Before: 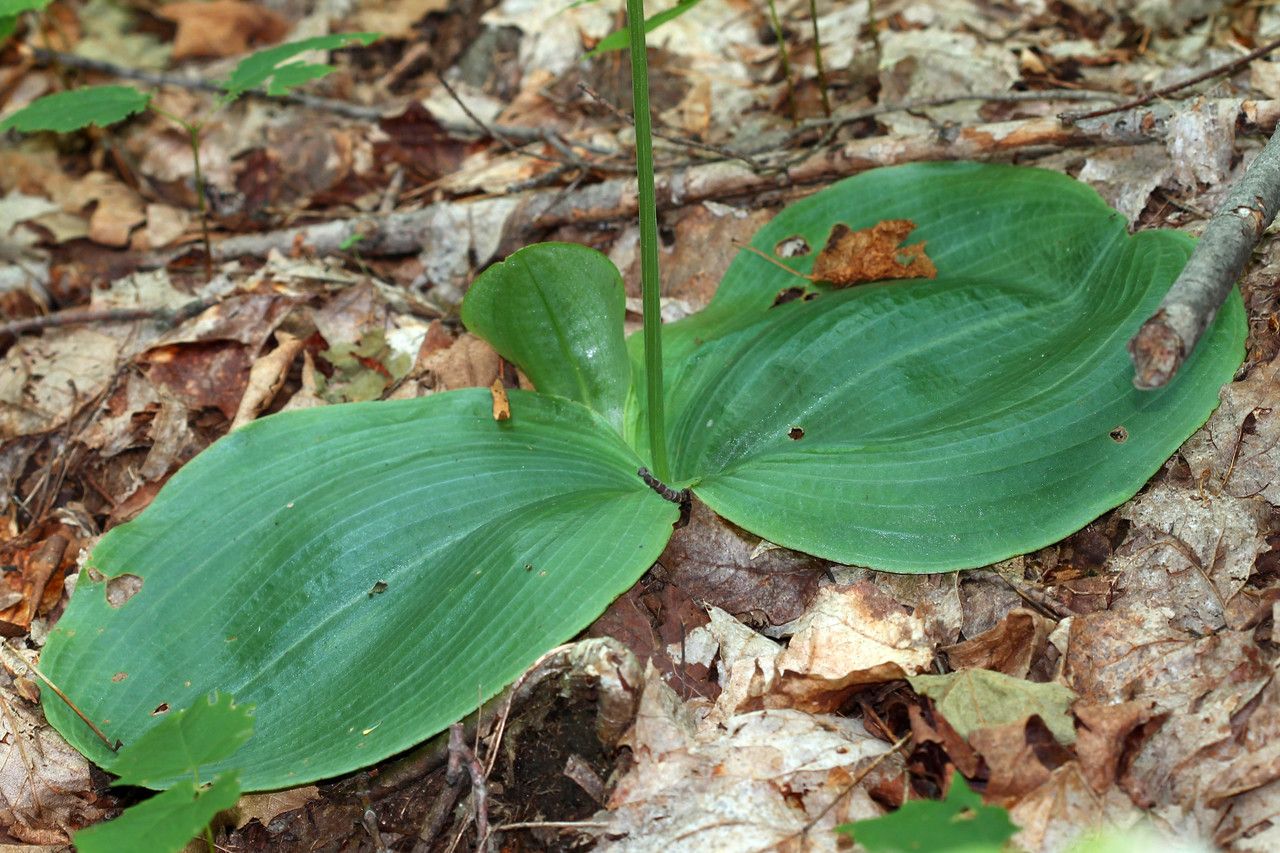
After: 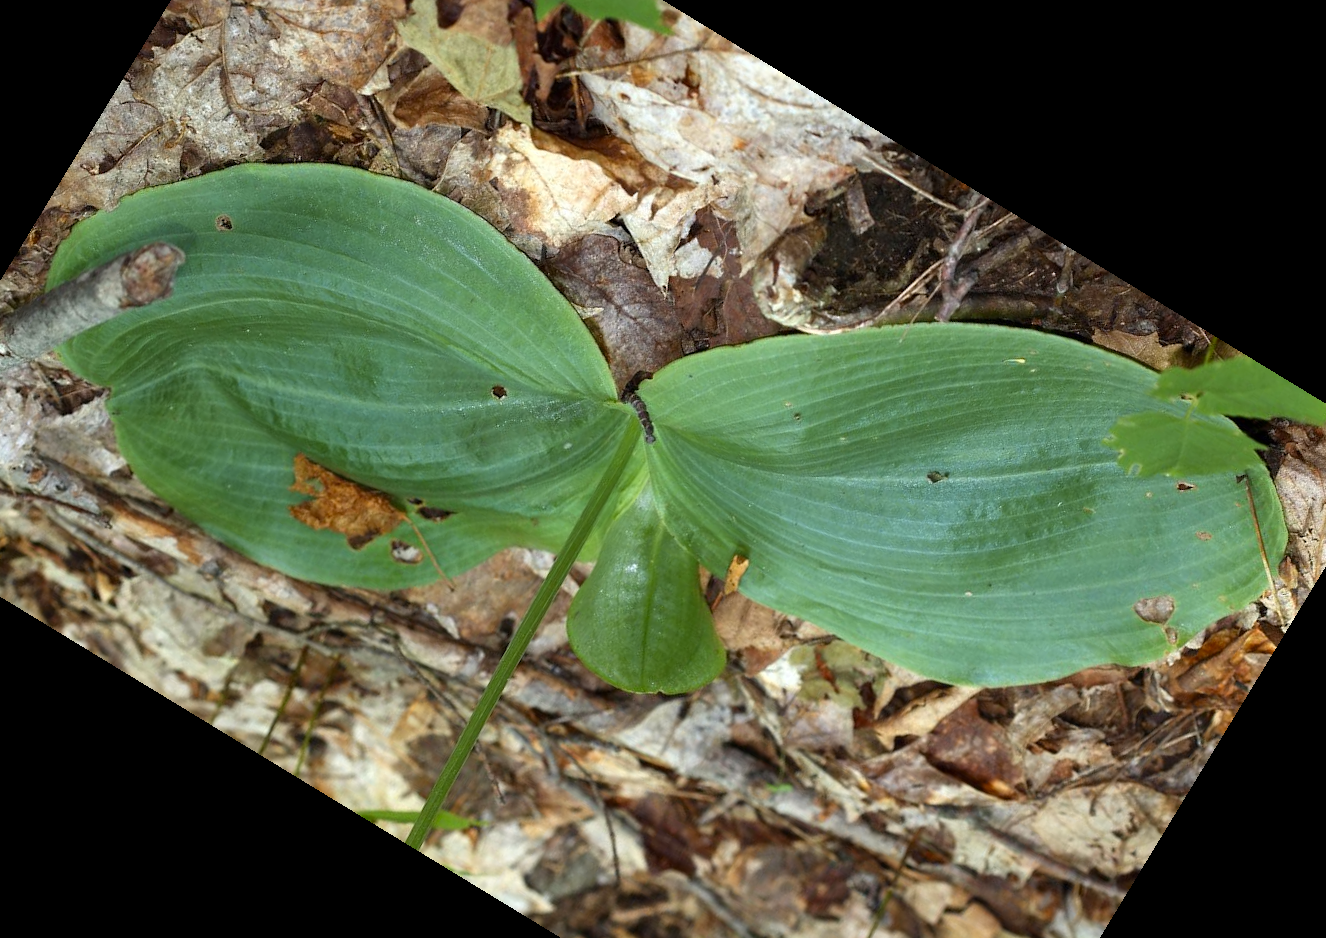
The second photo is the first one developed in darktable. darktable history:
tone equalizer: on, module defaults
color contrast: green-magenta contrast 0.8, blue-yellow contrast 1.1, unbound 0
crop and rotate: angle 148.68°, left 9.111%, top 15.603%, right 4.588%, bottom 17.041%
